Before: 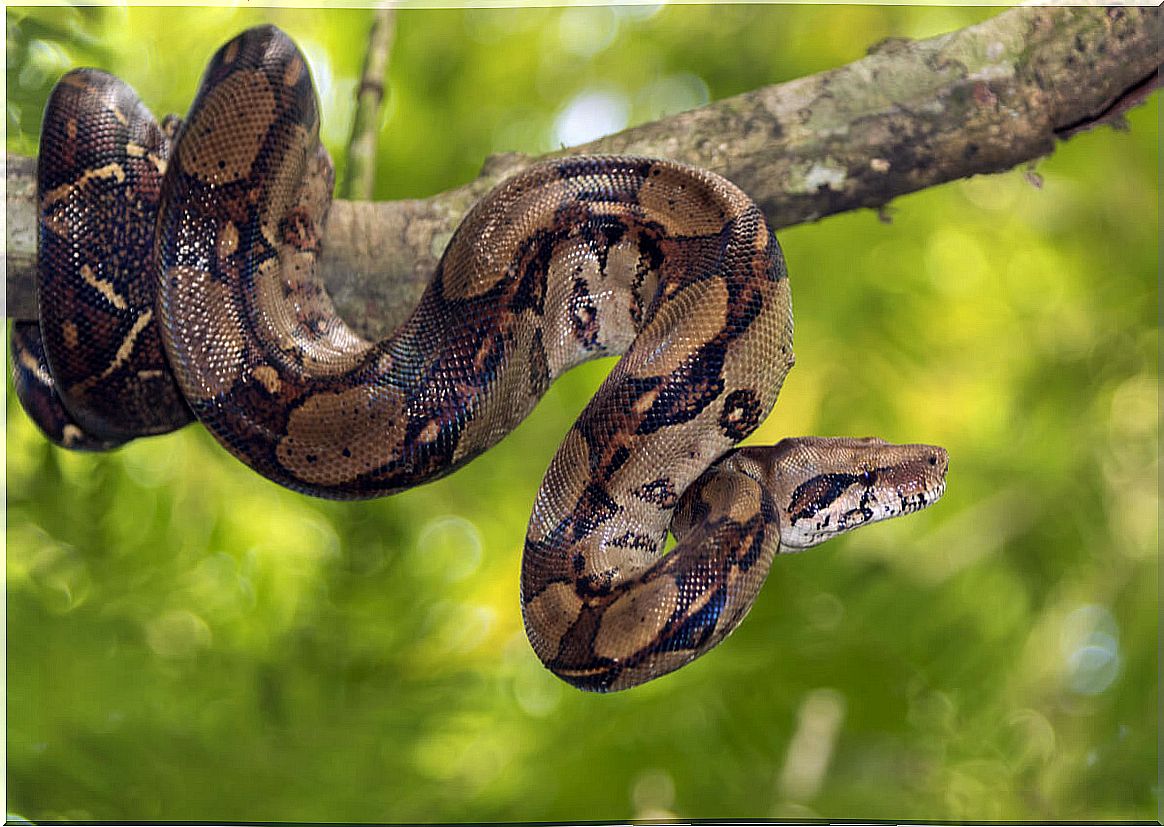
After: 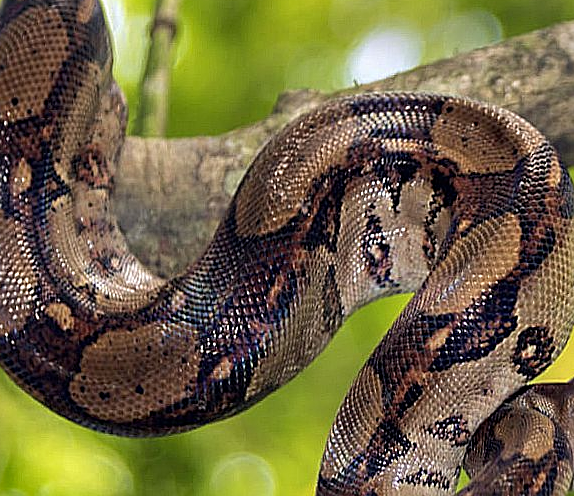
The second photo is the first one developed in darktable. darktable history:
crop: left 17.824%, top 7.679%, right 32.852%, bottom 32.32%
sharpen: on, module defaults
shadows and highlights: soften with gaussian
